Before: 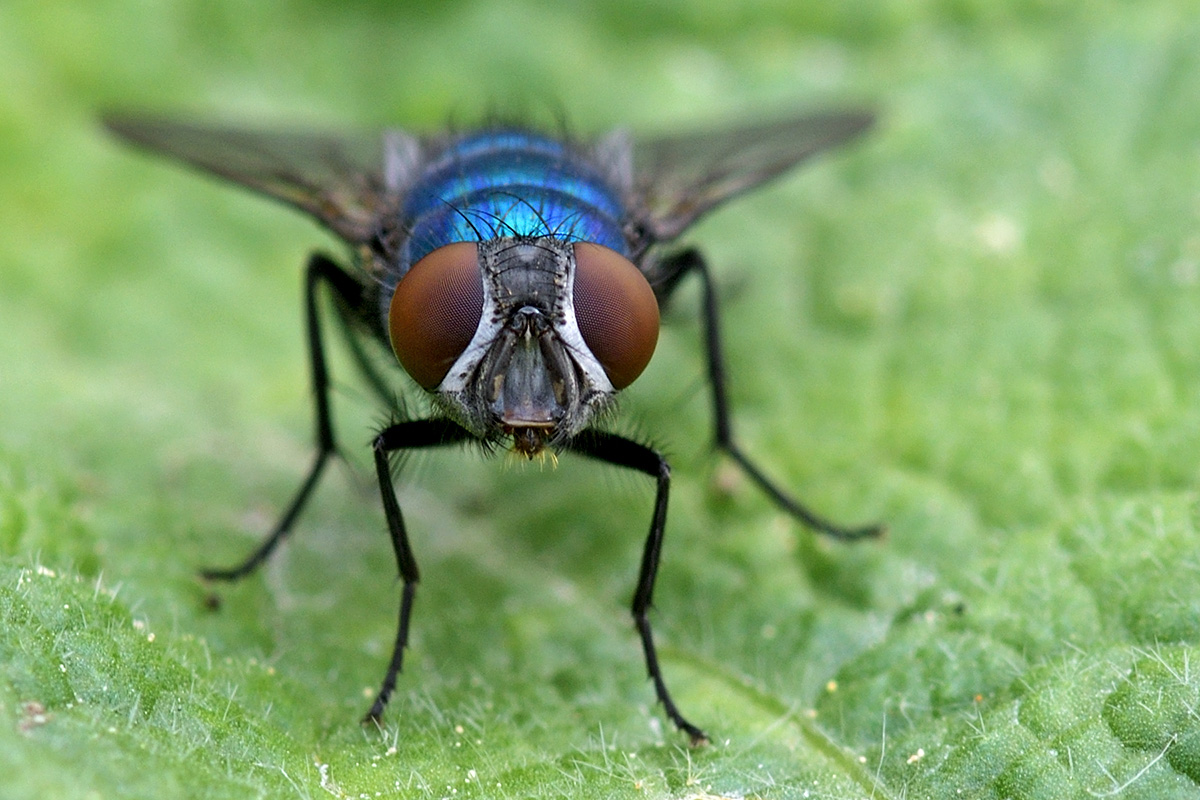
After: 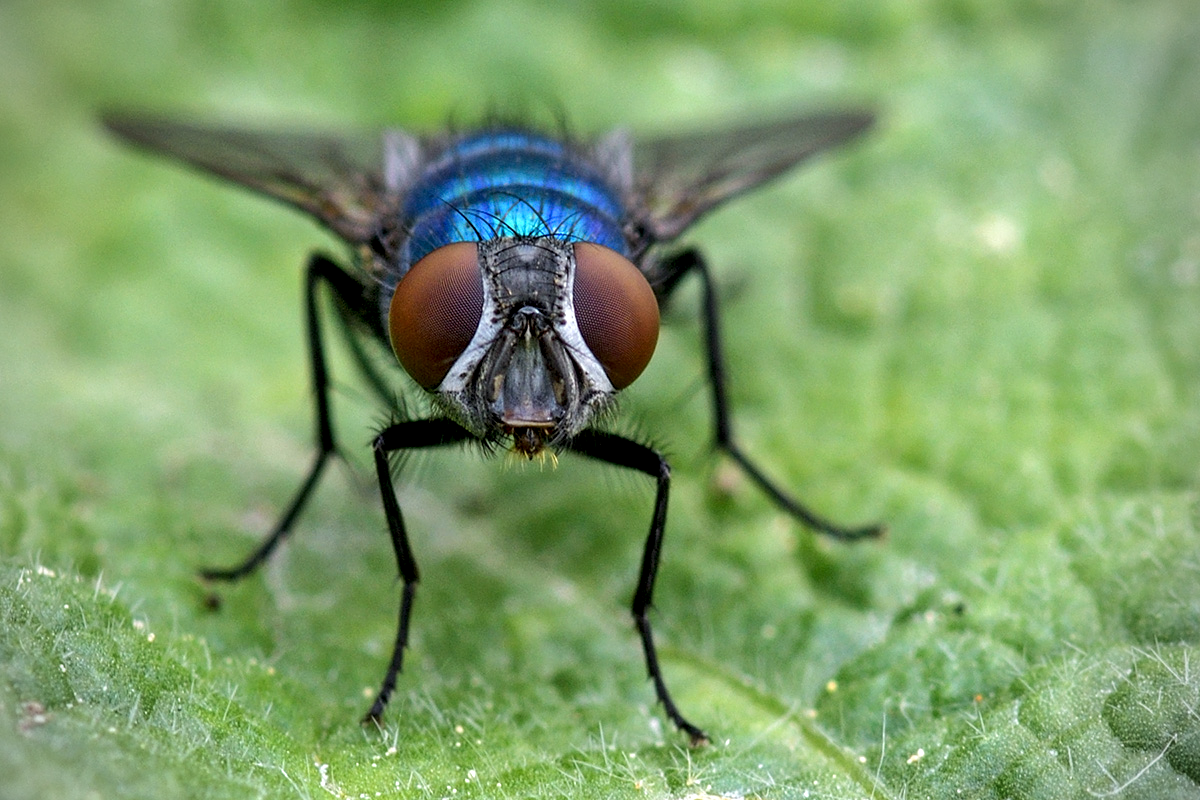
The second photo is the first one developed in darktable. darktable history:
local contrast: detail 113%
vignetting: unbound false
contrast equalizer: octaves 7, y [[0.6 ×6], [0.55 ×6], [0 ×6], [0 ×6], [0 ×6]], mix 0.368
tone equalizer: edges refinement/feathering 500, mask exposure compensation -1.57 EV, preserve details no
